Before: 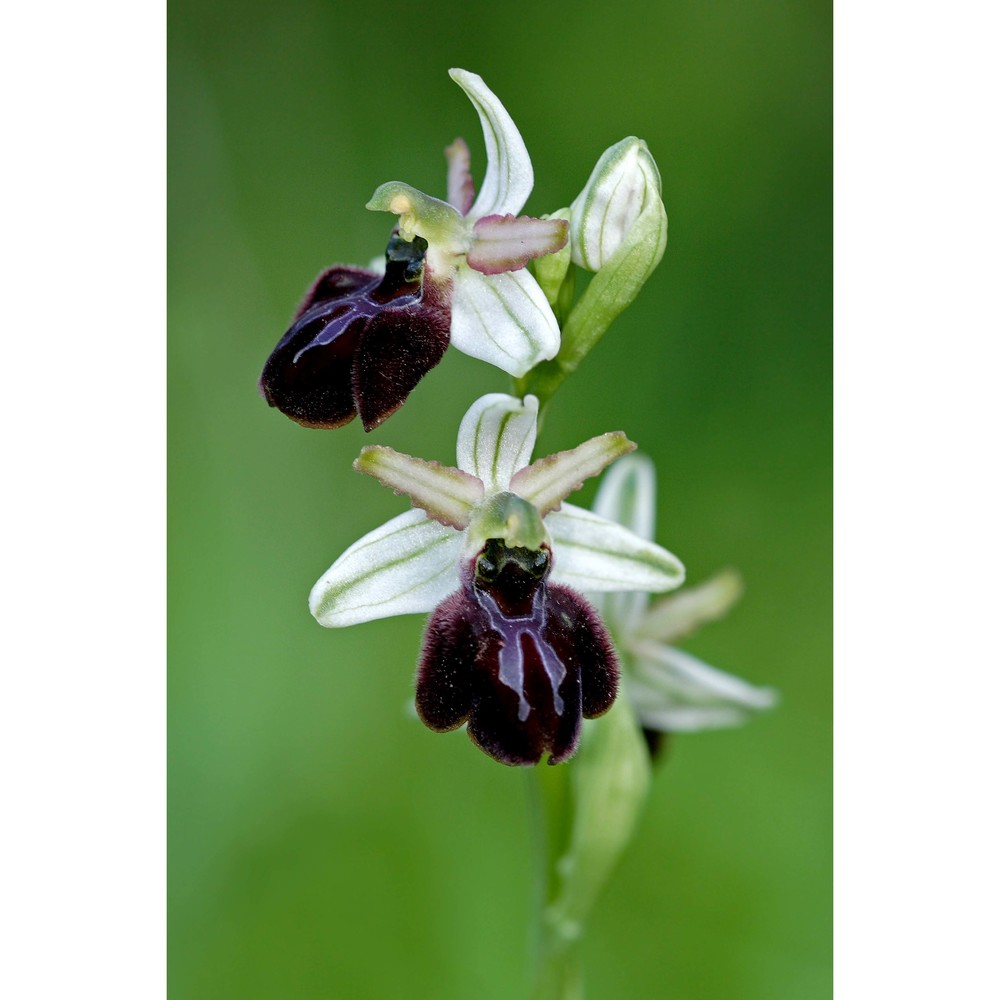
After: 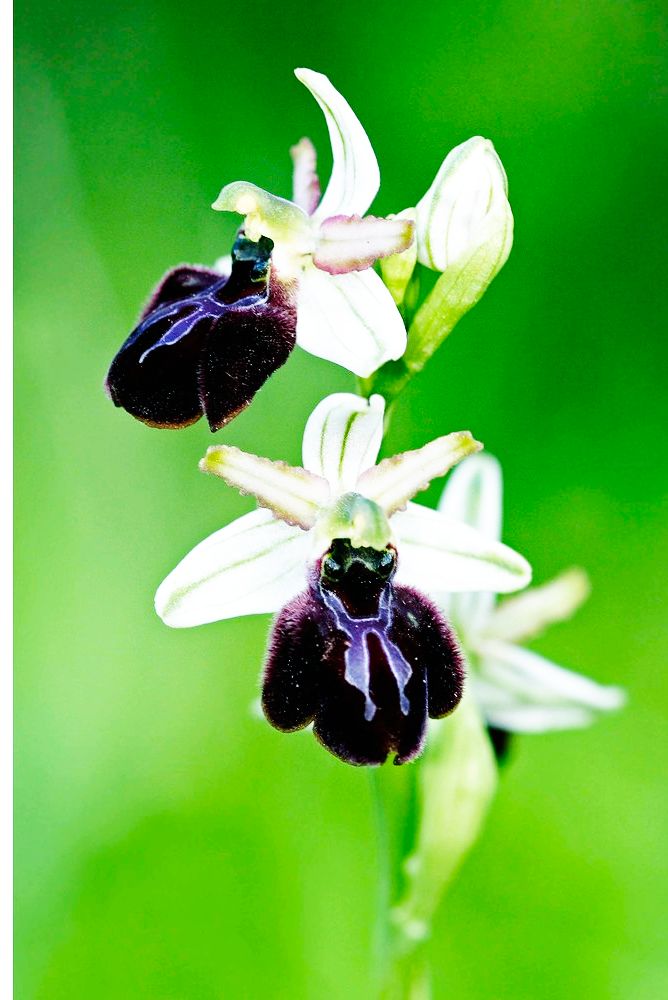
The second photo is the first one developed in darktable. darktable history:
crop: left 15.425%, right 17.73%
base curve: curves: ch0 [(0, 0) (0.007, 0.004) (0.027, 0.03) (0.046, 0.07) (0.207, 0.54) (0.442, 0.872) (0.673, 0.972) (1, 1)], preserve colors none
contrast brightness saturation: saturation -0.063
color balance rgb: shadows lift › chroma 3.061%, shadows lift › hue 243.59°, power › chroma 0.523%, power › hue 215.16°, perceptual saturation grading › global saturation 9.602%, contrast 4.891%
